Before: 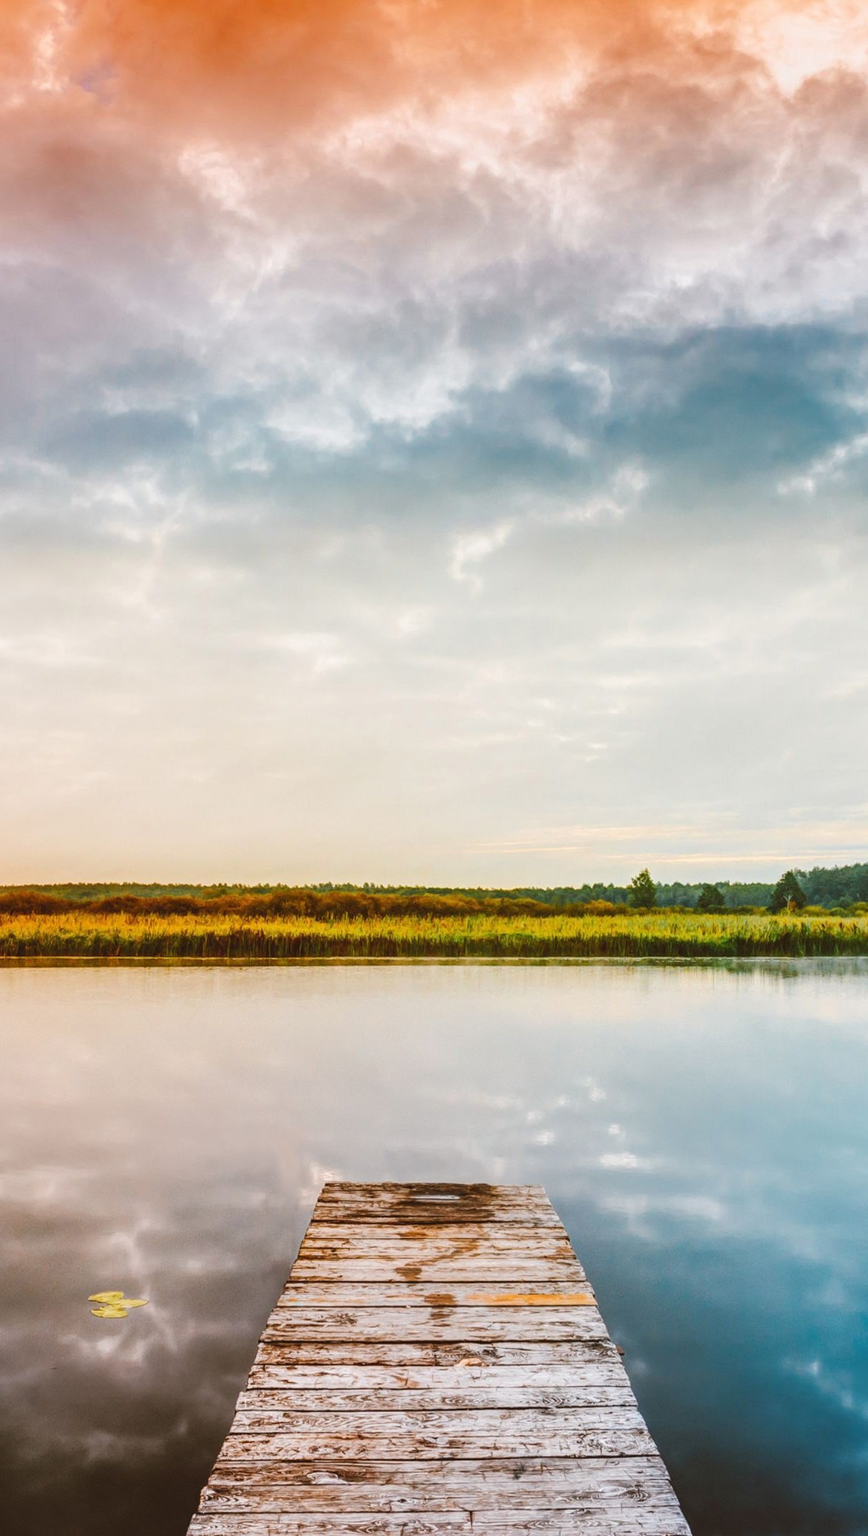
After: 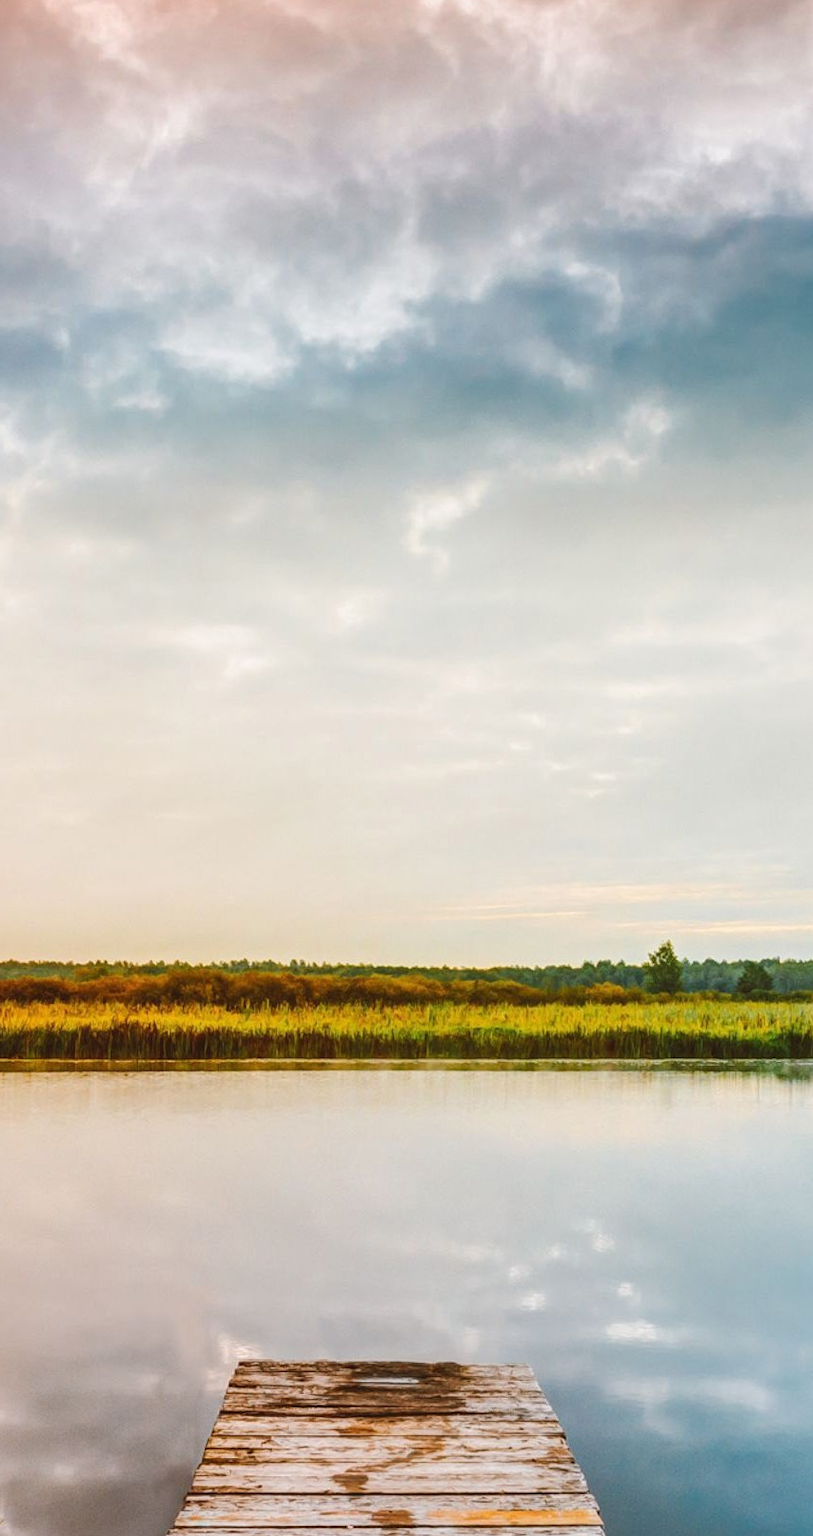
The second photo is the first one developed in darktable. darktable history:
crop and rotate: left 16.909%, top 10.795%, right 12.999%, bottom 14.442%
